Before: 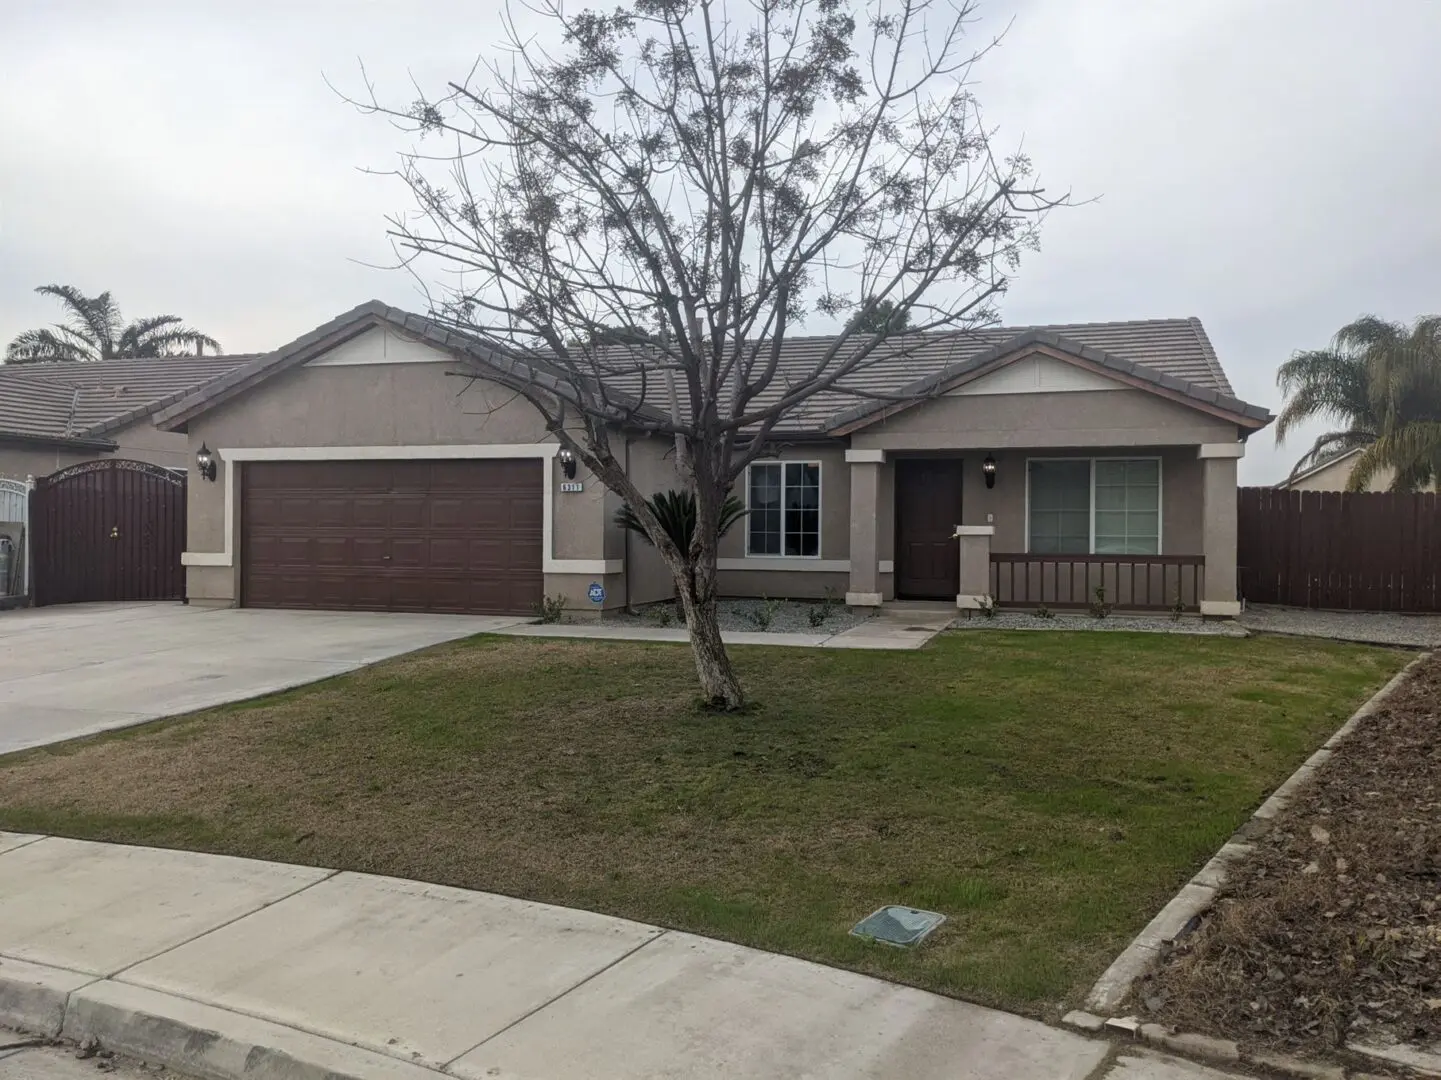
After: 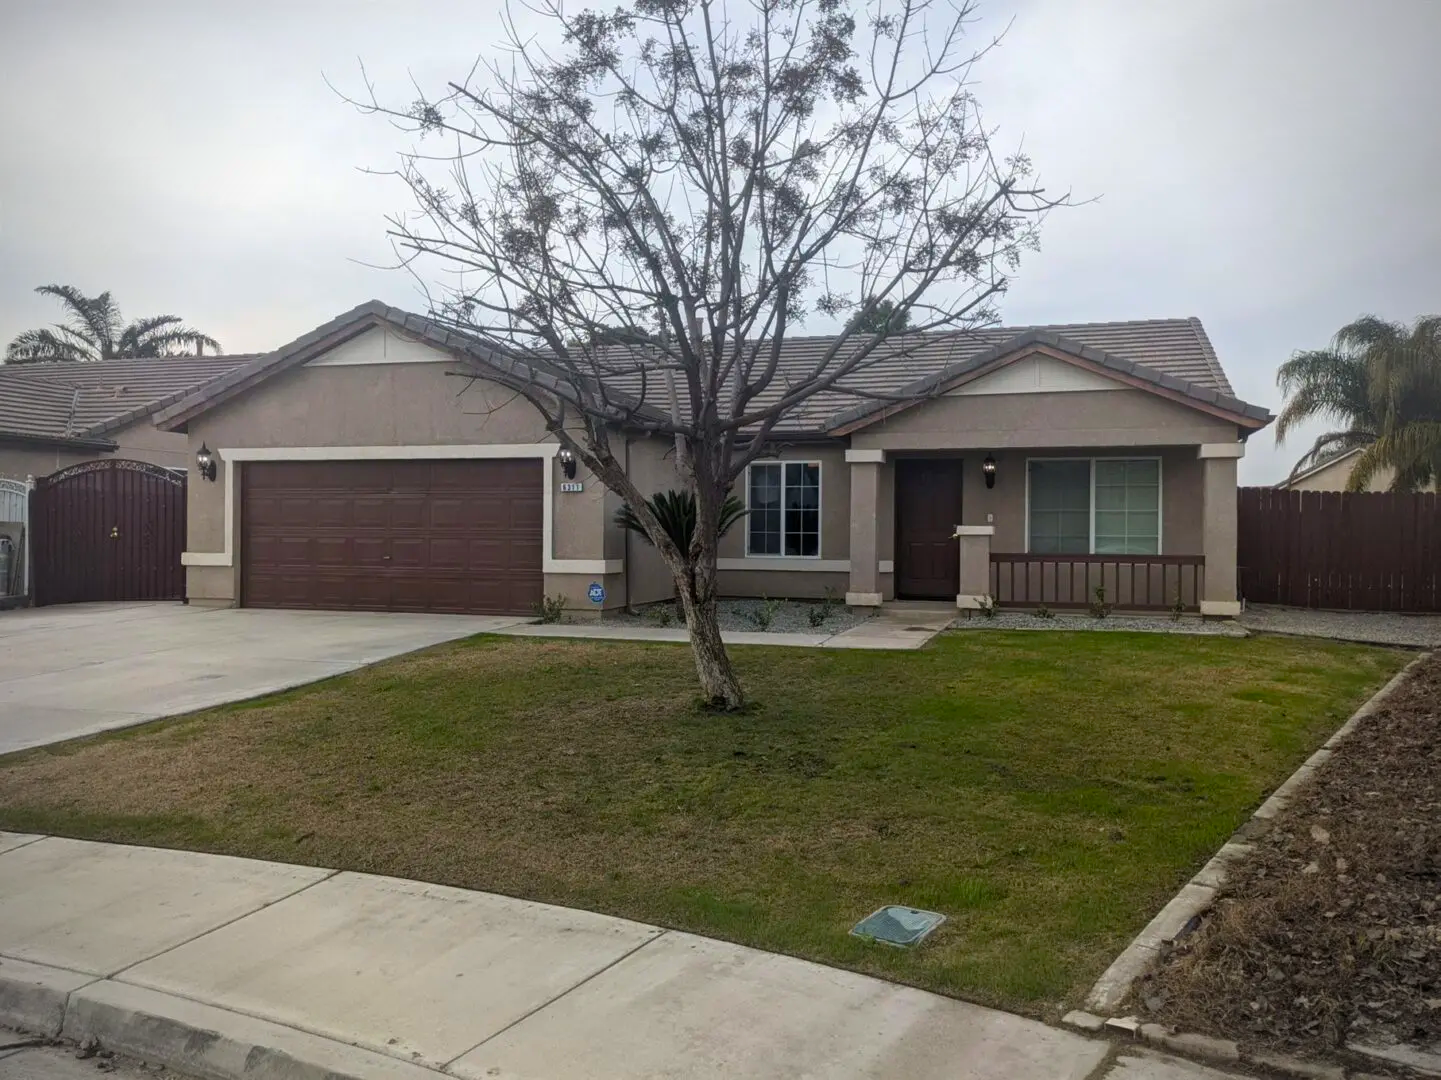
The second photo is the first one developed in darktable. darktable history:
color balance rgb: perceptual saturation grading › global saturation 25%, global vibrance 20%
vignetting: on, module defaults
